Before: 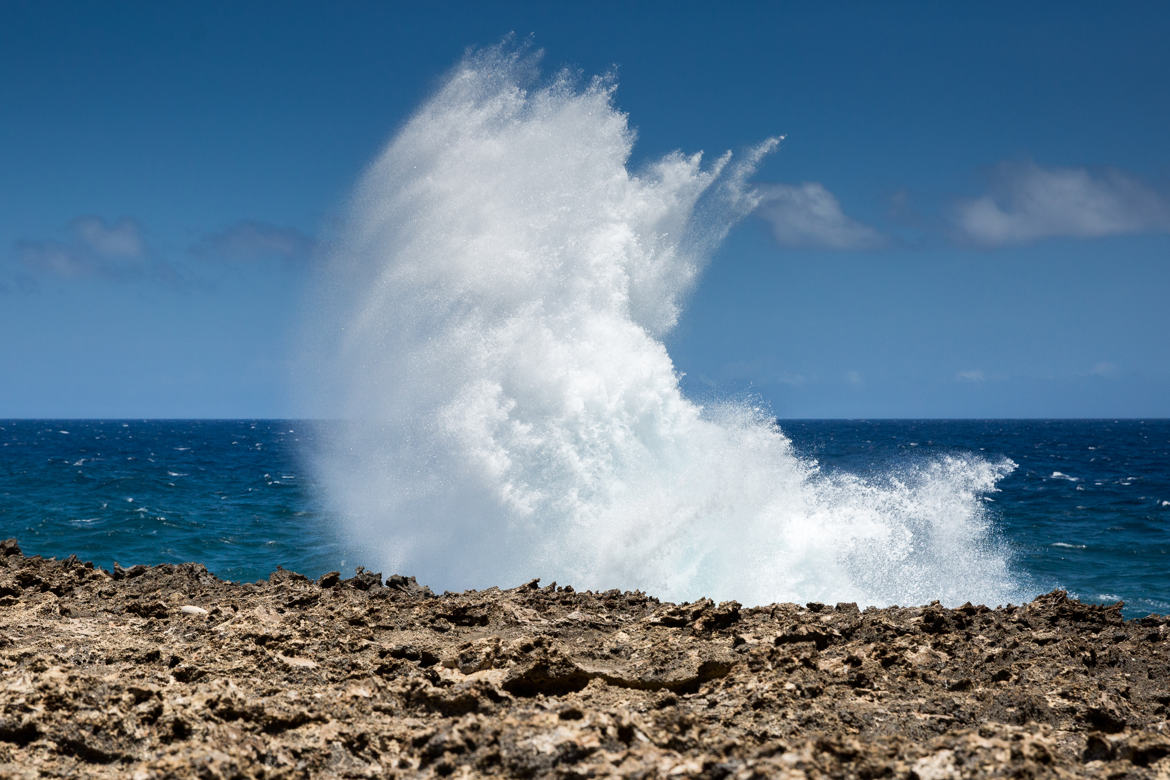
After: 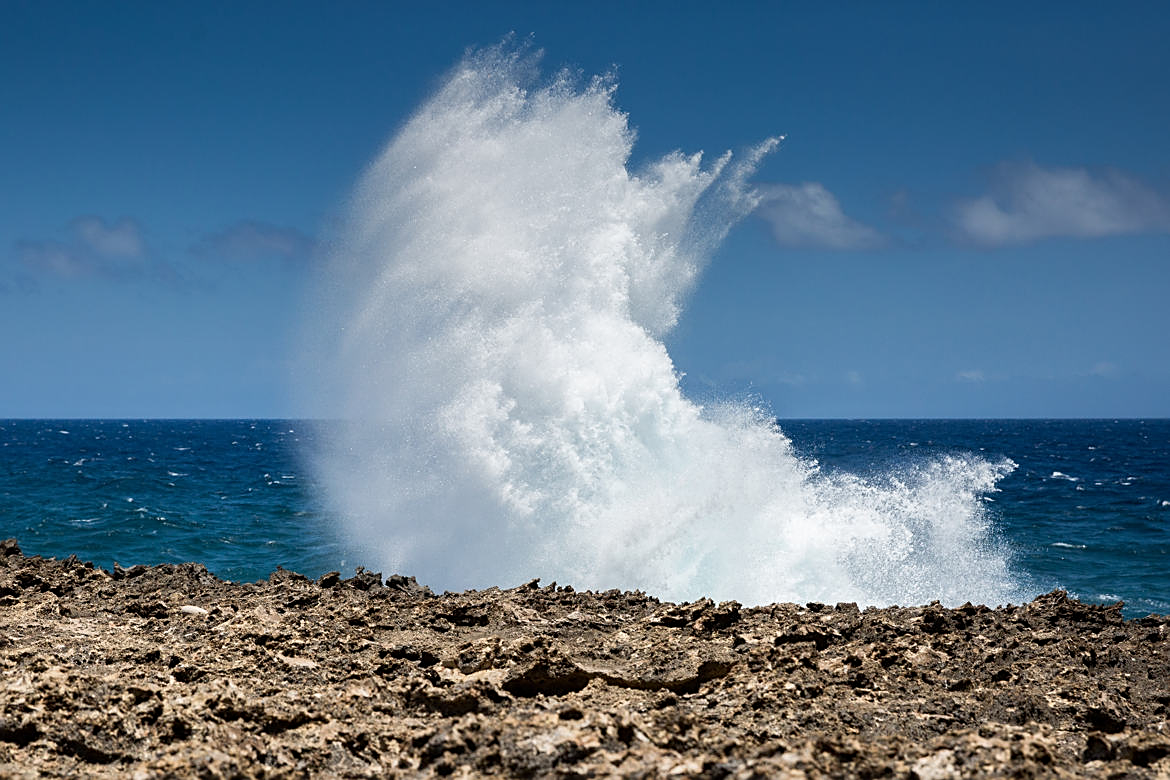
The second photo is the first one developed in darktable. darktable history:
sharpen: on, module defaults
exposure: exposure -0.048 EV, compensate highlight preservation false
